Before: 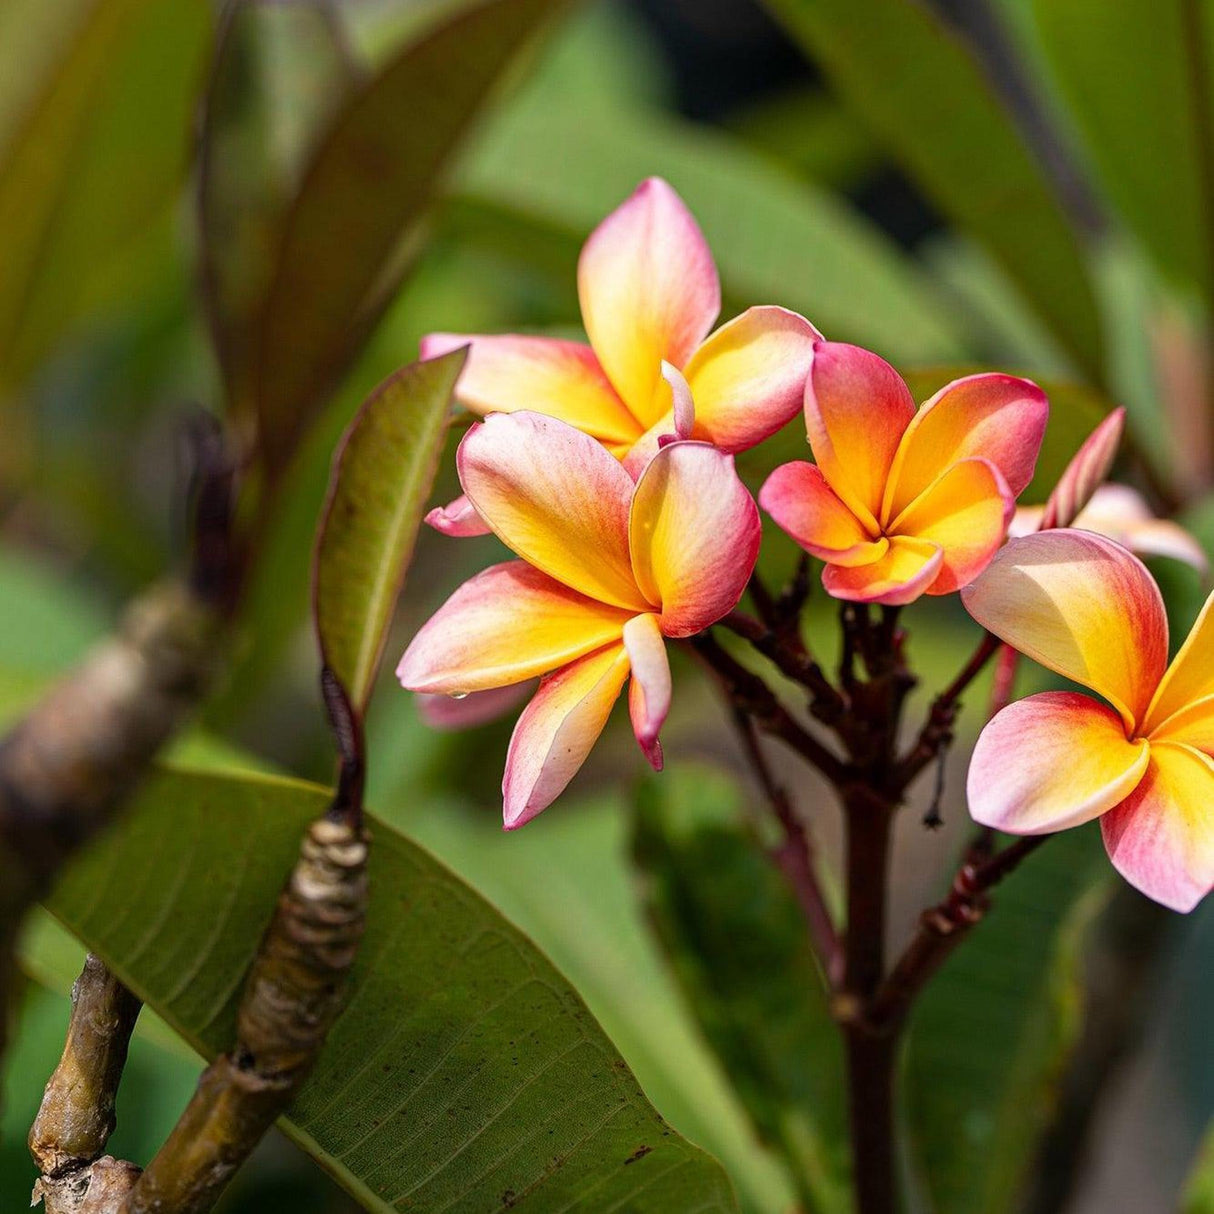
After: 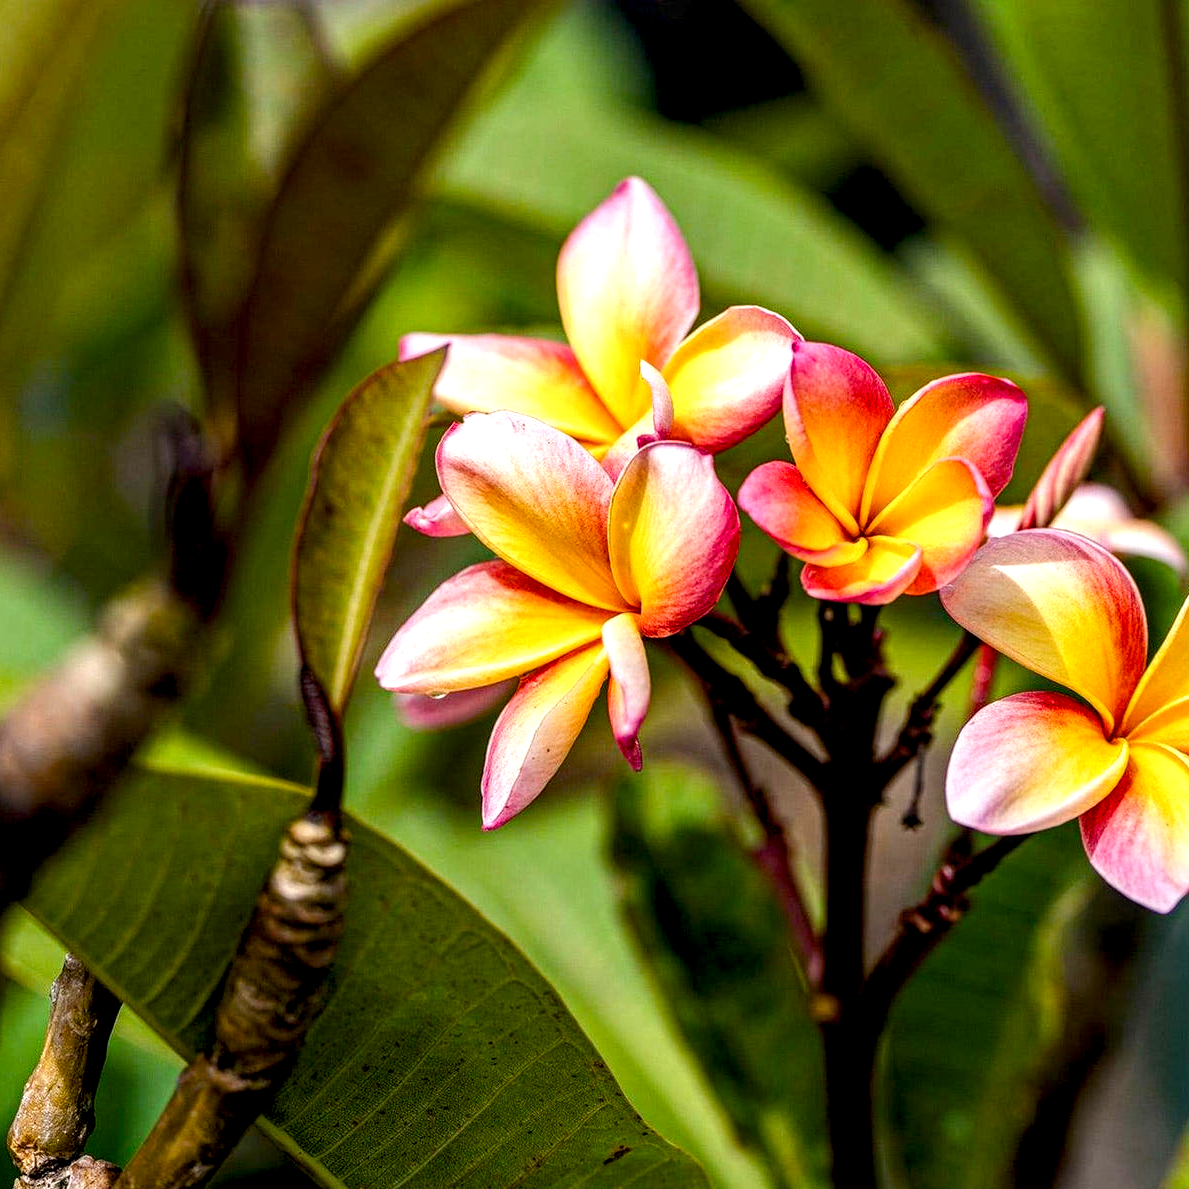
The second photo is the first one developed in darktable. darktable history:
local contrast: detail 150%
color balance rgb: global offset › luminance -0.51%, perceptual saturation grading › global saturation 27.53%, perceptual saturation grading › highlights -25%, perceptual saturation grading › shadows 25%, perceptual brilliance grading › highlights 6.62%, perceptual brilliance grading › mid-tones 17.07%, perceptual brilliance grading › shadows -5.23%
crop: left 1.743%, right 0.268%, bottom 2.011%
